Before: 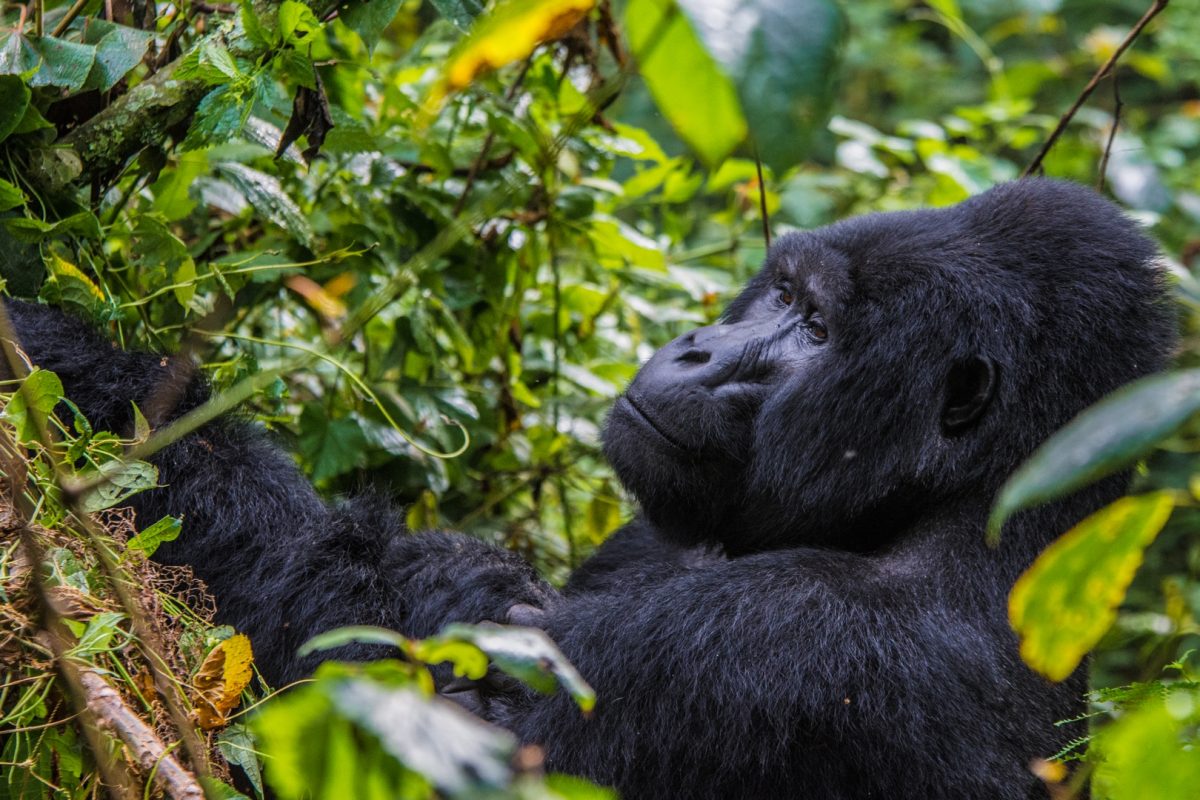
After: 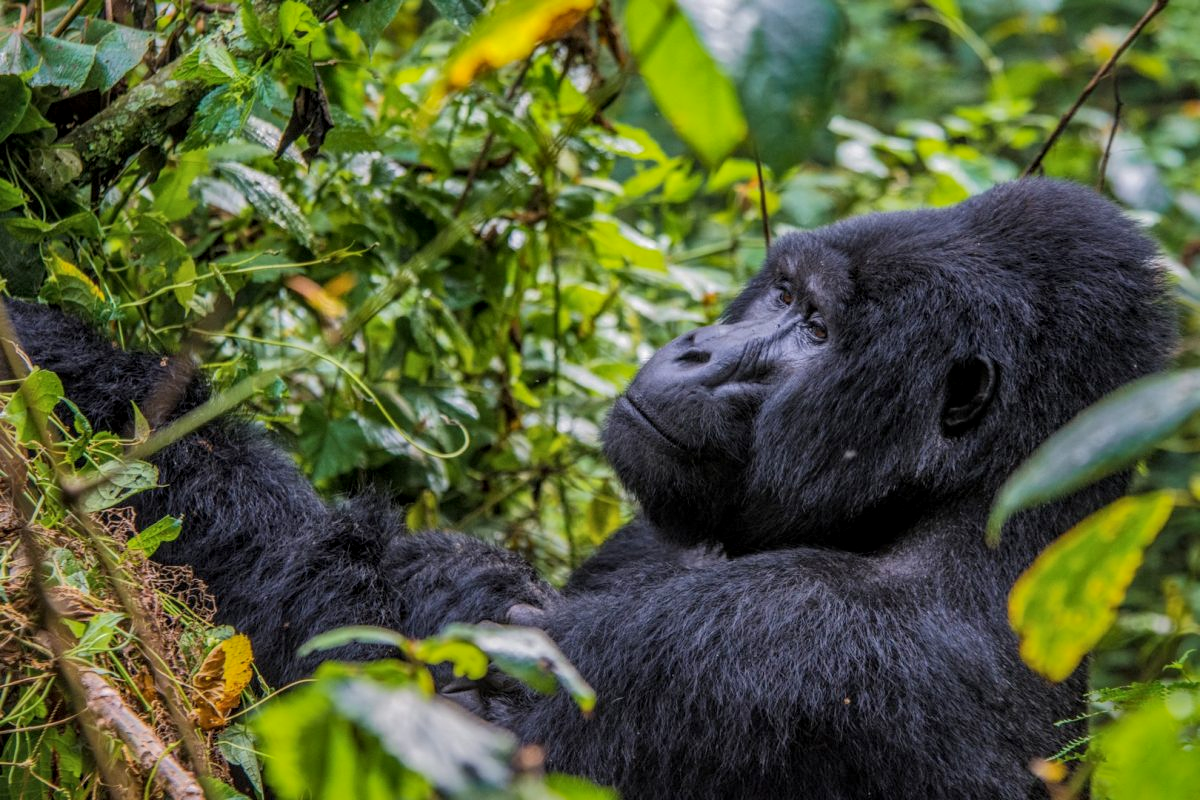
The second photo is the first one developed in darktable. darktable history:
shadows and highlights: shadows 39.99, highlights -59.83
local contrast: on, module defaults
